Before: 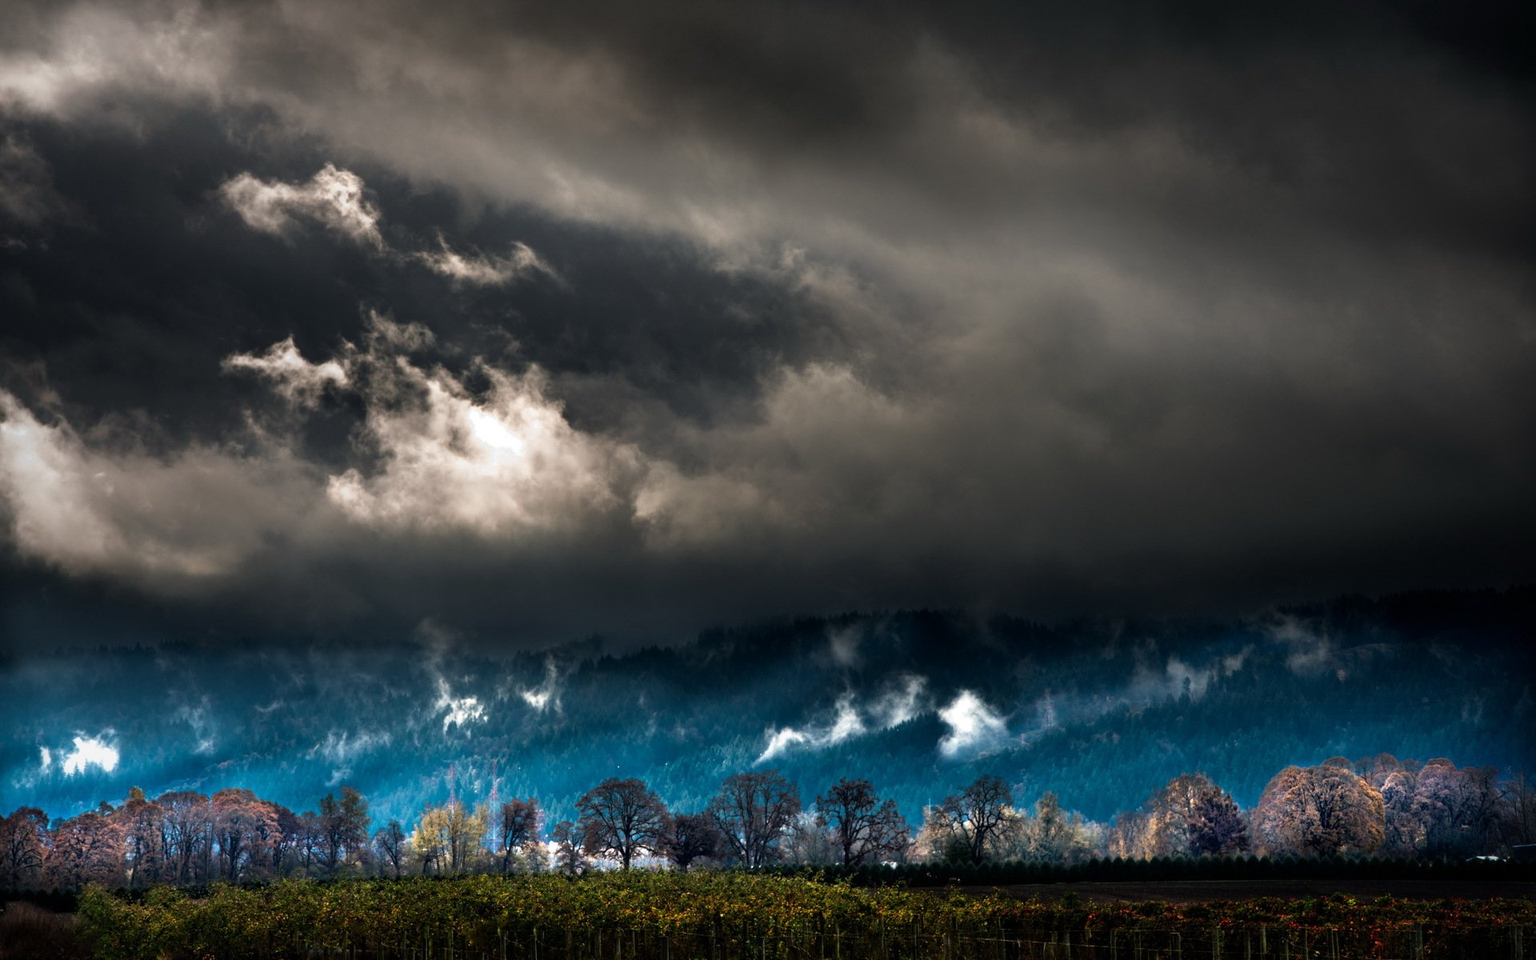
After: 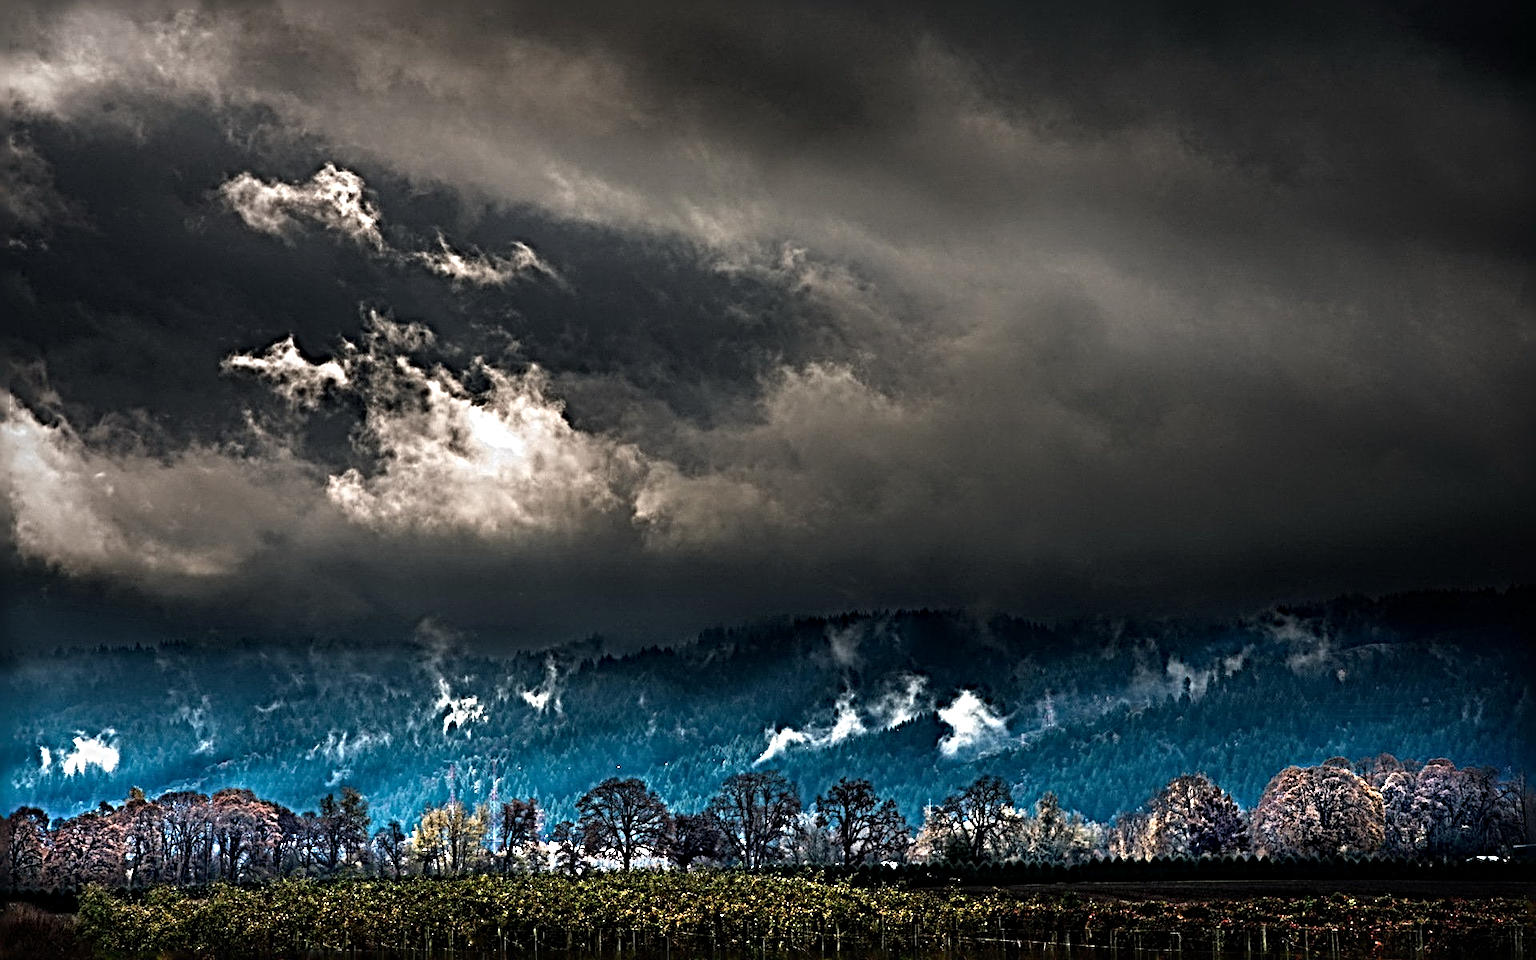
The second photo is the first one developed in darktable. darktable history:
sharpen: radius 6.249, amount 1.787, threshold 0.164
